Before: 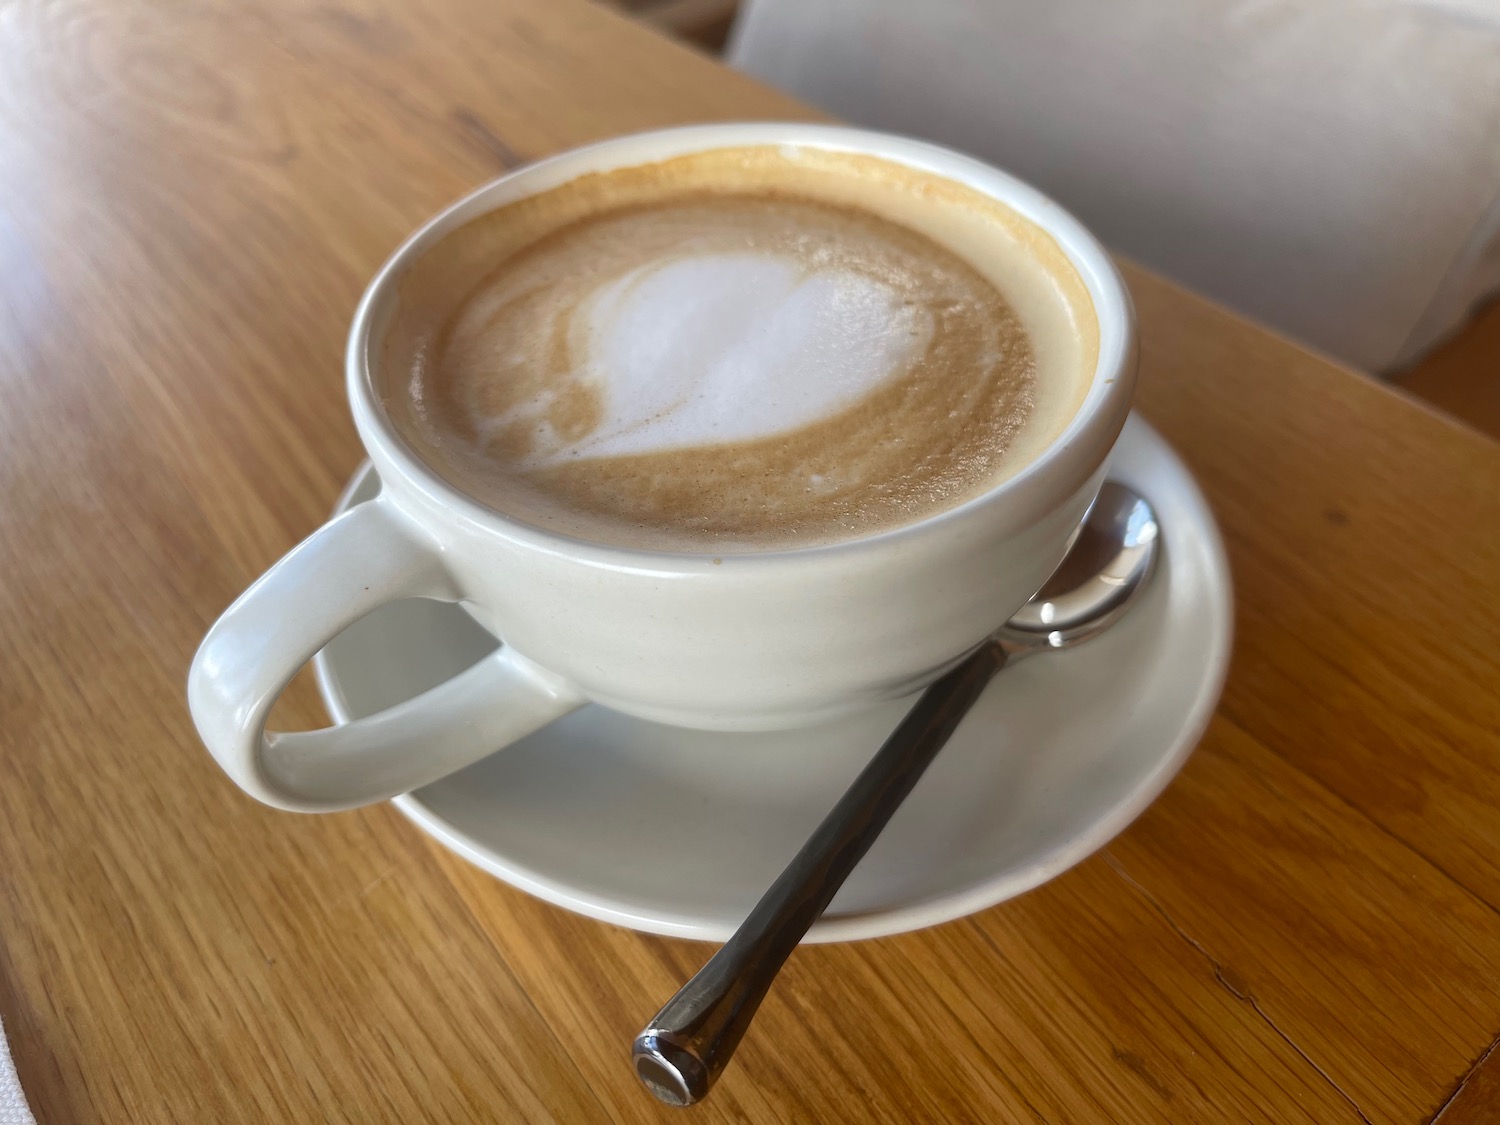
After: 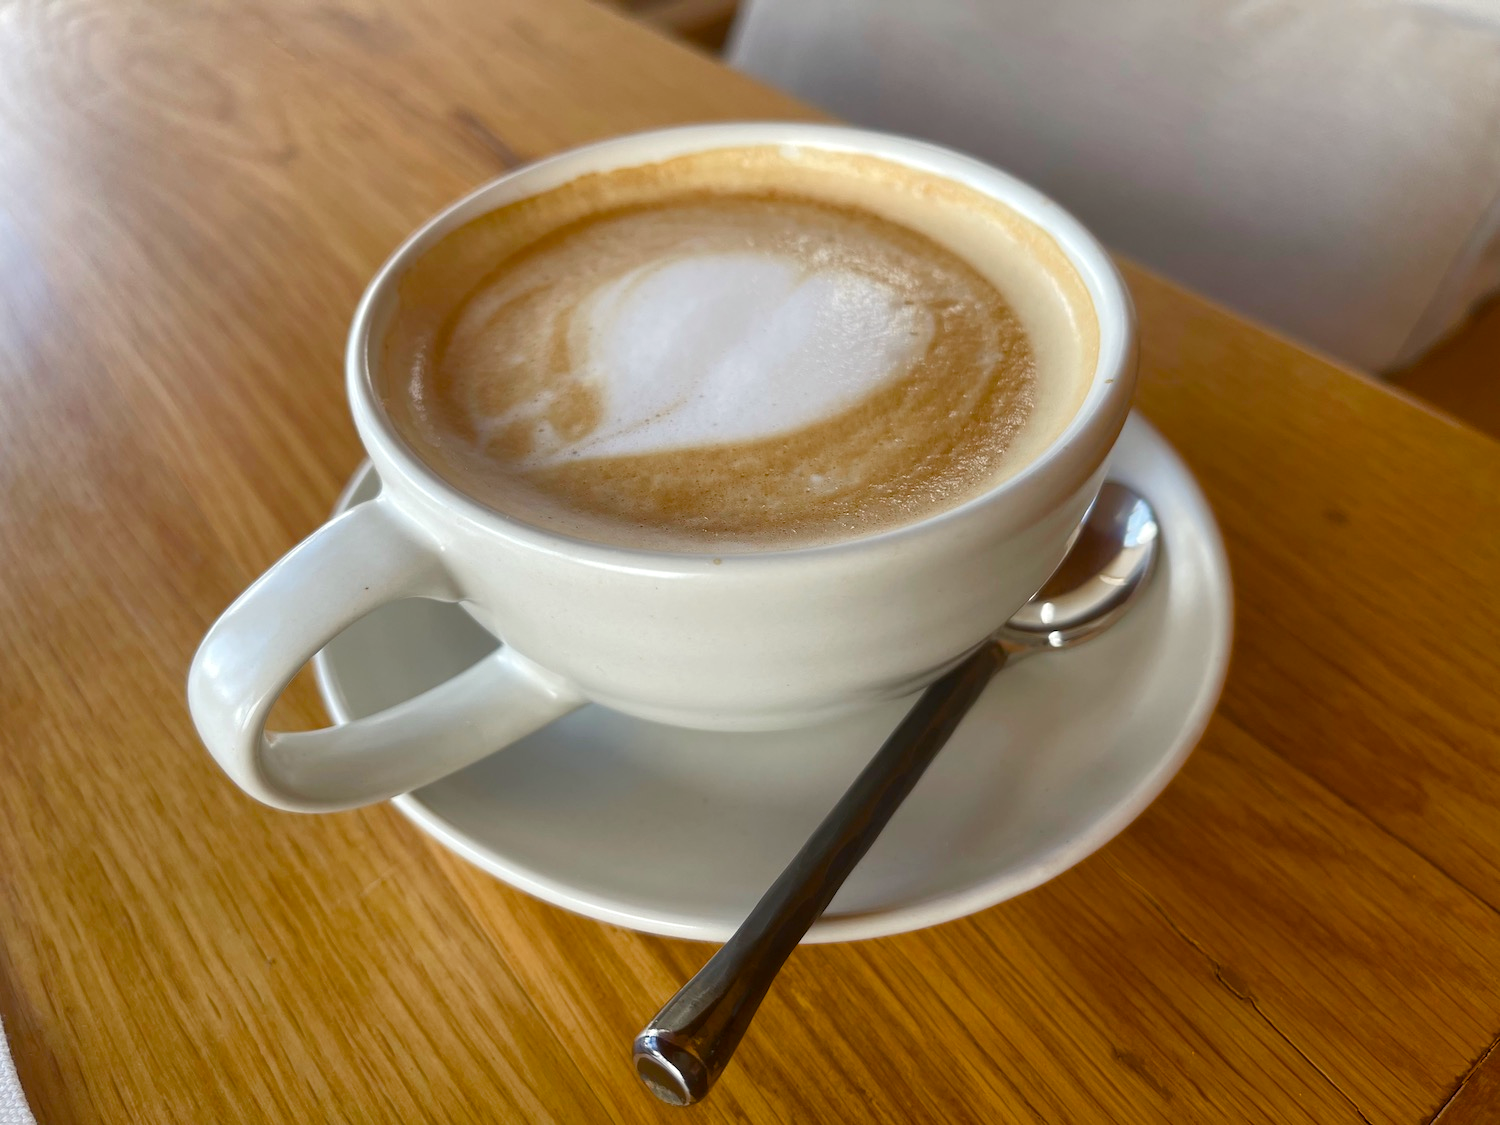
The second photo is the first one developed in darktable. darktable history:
shadows and highlights: radius 261.95, soften with gaussian
color balance rgb: highlights gain › luminance 6.183%, highlights gain › chroma 1.229%, highlights gain › hue 89.09°, linear chroma grading › global chroma 9.72%, perceptual saturation grading › global saturation 25.058%, perceptual saturation grading › highlights -50.025%, perceptual saturation grading › shadows 30.799%, global vibrance 20%
